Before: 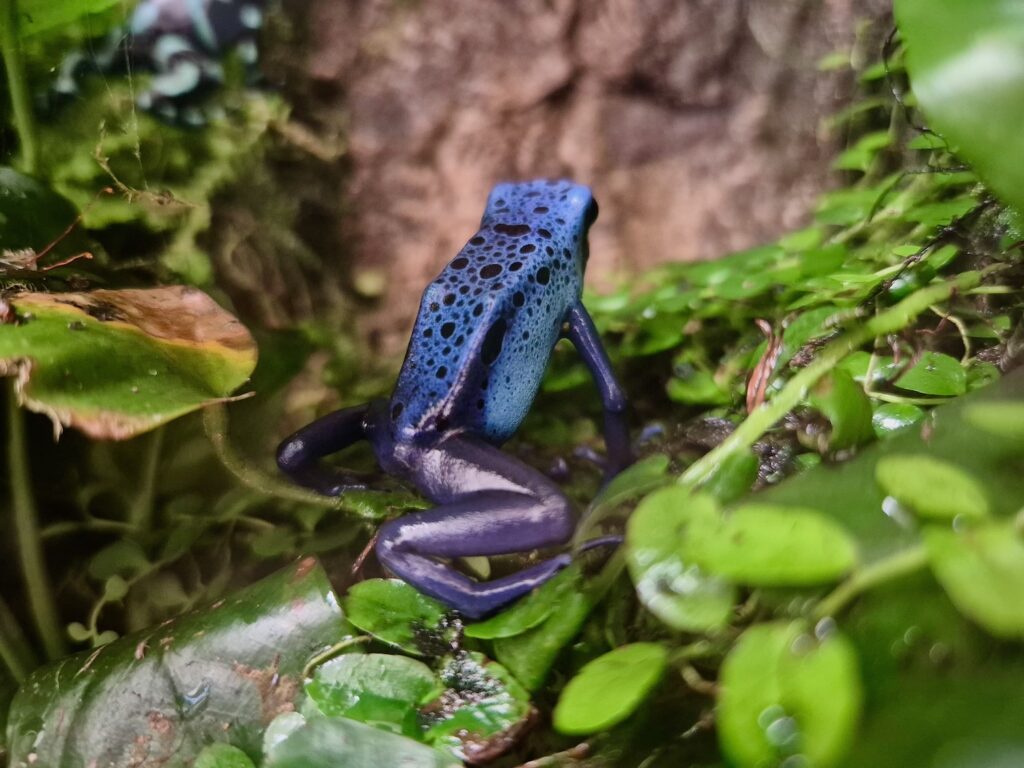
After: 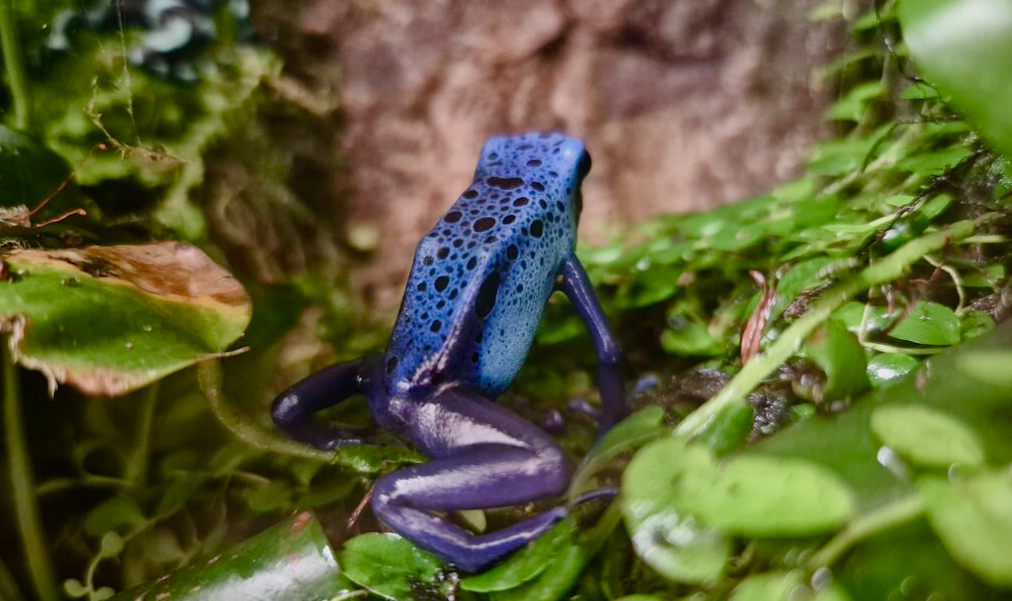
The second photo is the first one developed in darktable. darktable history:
color balance rgb: perceptual saturation grading › global saturation 20%, perceptual saturation grading › highlights -50%, perceptual saturation grading › shadows 30%
crop and rotate: top 5.667%, bottom 14.937%
rotate and perspective: rotation -0.45°, automatic cropping original format, crop left 0.008, crop right 0.992, crop top 0.012, crop bottom 0.988
